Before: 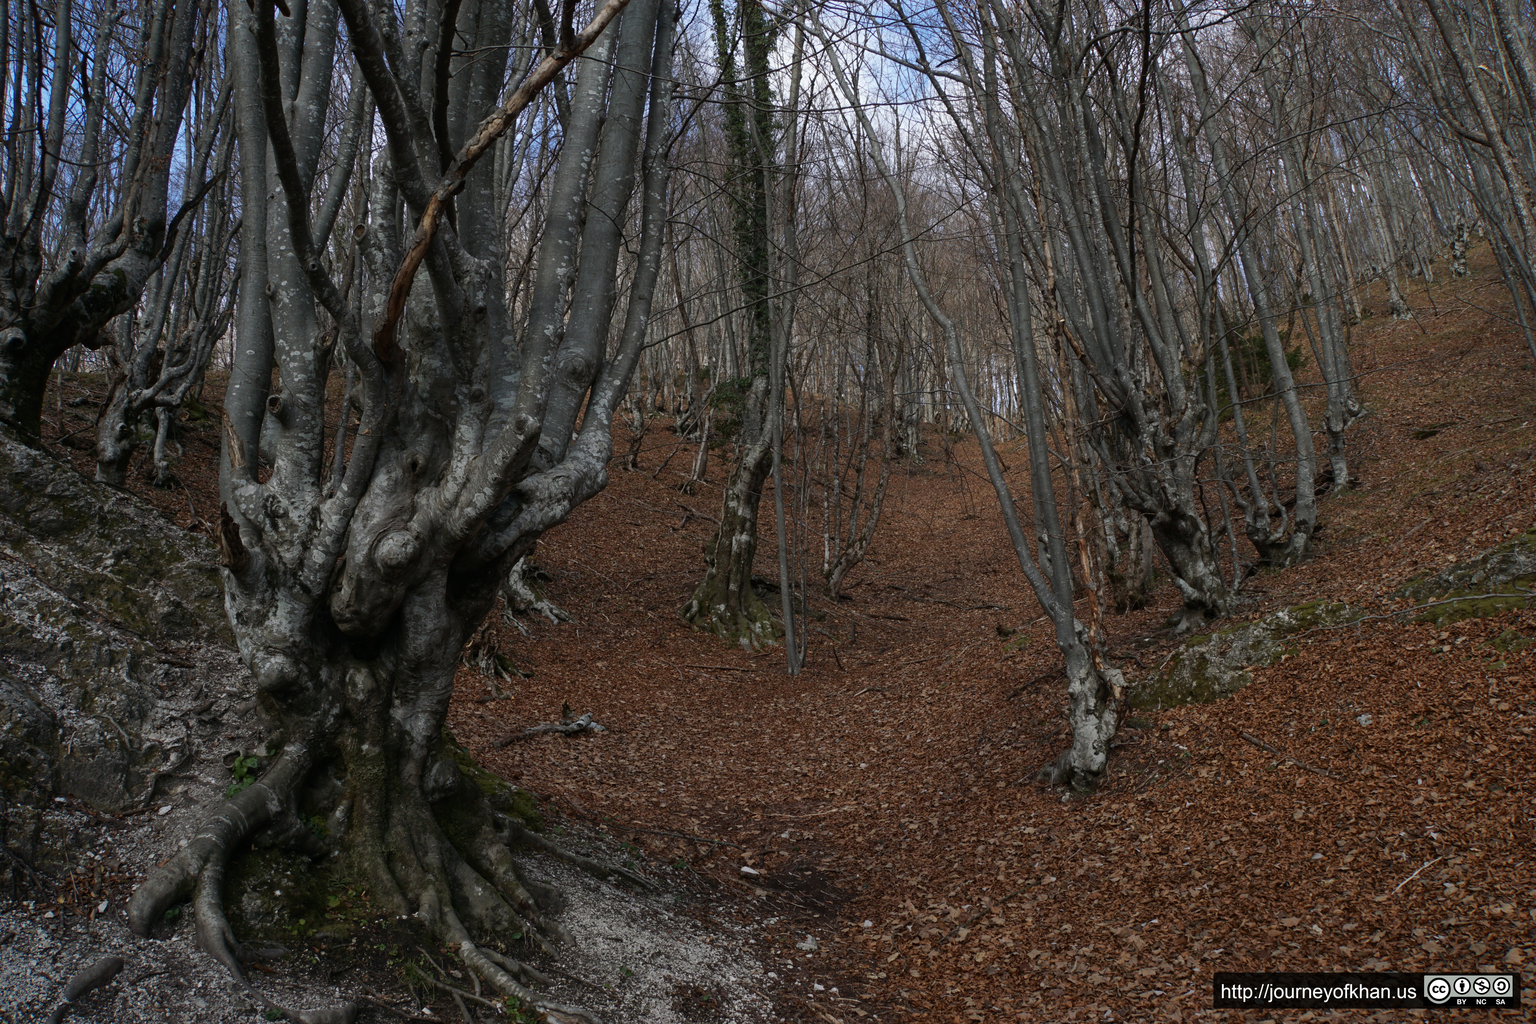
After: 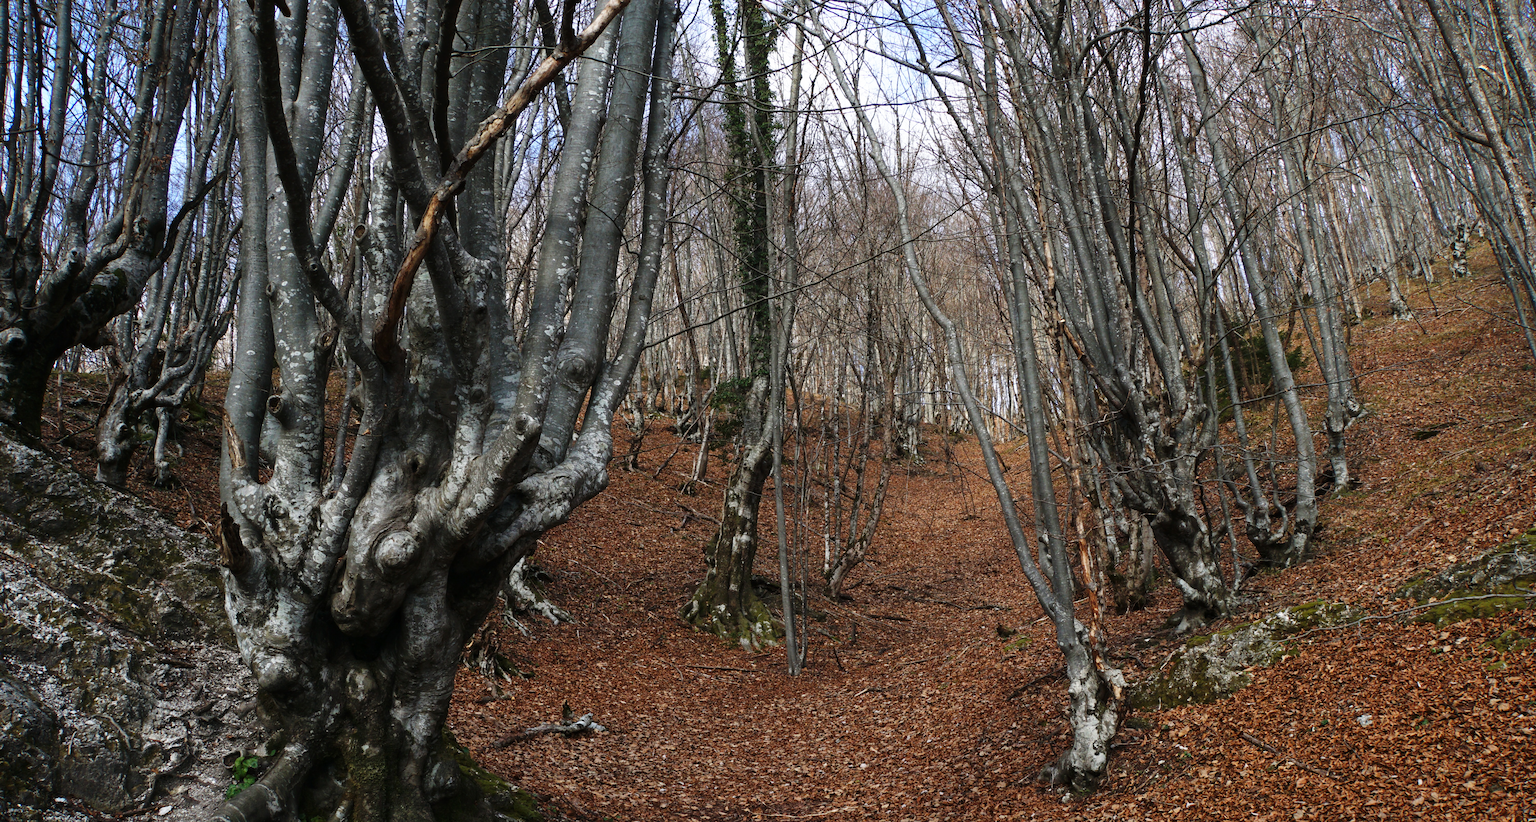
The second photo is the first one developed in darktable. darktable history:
base curve: curves: ch0 [(0, 0) (0.026, 0.03) (0.109, 0.232) (0.351, 0.748) (0.669, 0.968) (1, 1)], preserve colors none
crop: bottom 19.644%
